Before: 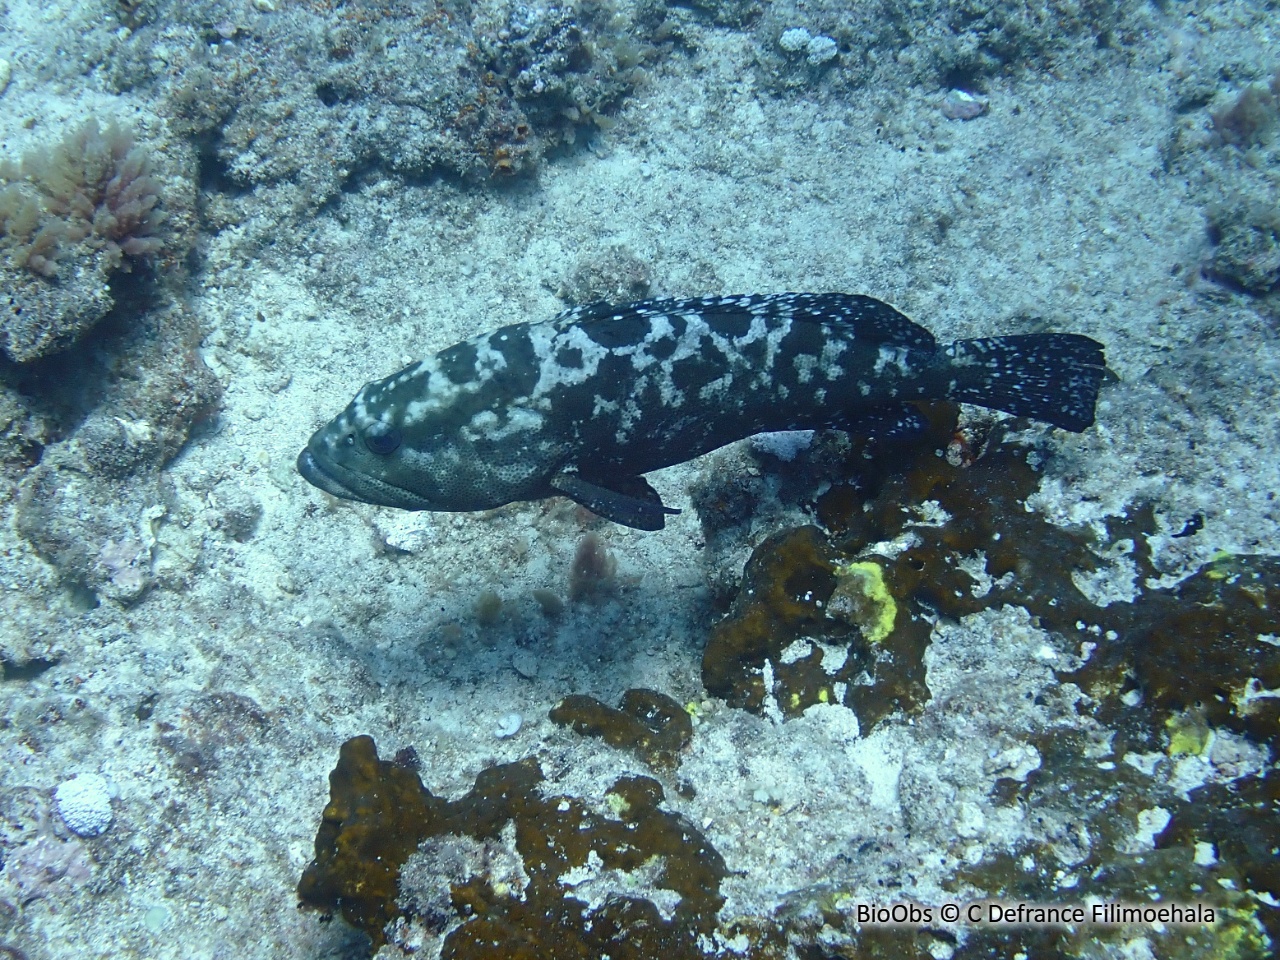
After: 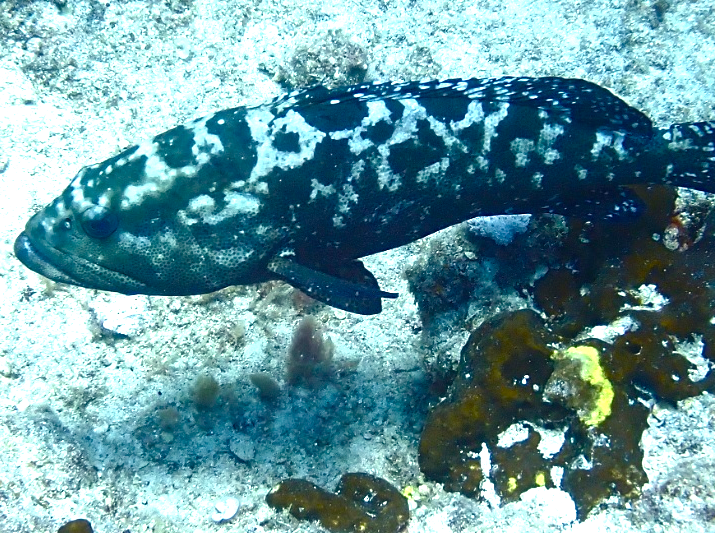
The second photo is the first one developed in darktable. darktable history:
exposure: black level correction 0, exposure 0.499 EV, compensate highlight preservation false
crop and rotate: left 22.134%, top 22.525%, right 21.993%, bottom 21.932%
color balance rgb: shadows lift › chroma 0.764%, shadows lift › hue 113.36°, highlights gain › chroma 3%, highlights gain › hue 77.39°, perceptual saturation grading › global saturation 20%, perceptual saturation grading › highlights -25.465%, perceptual saturation grading › shadows 49.34%, perceptual brilliance grading › global brilliance 20.201%, perceptual brilliance grading › shadows -39.723%, global vibrance 20%
